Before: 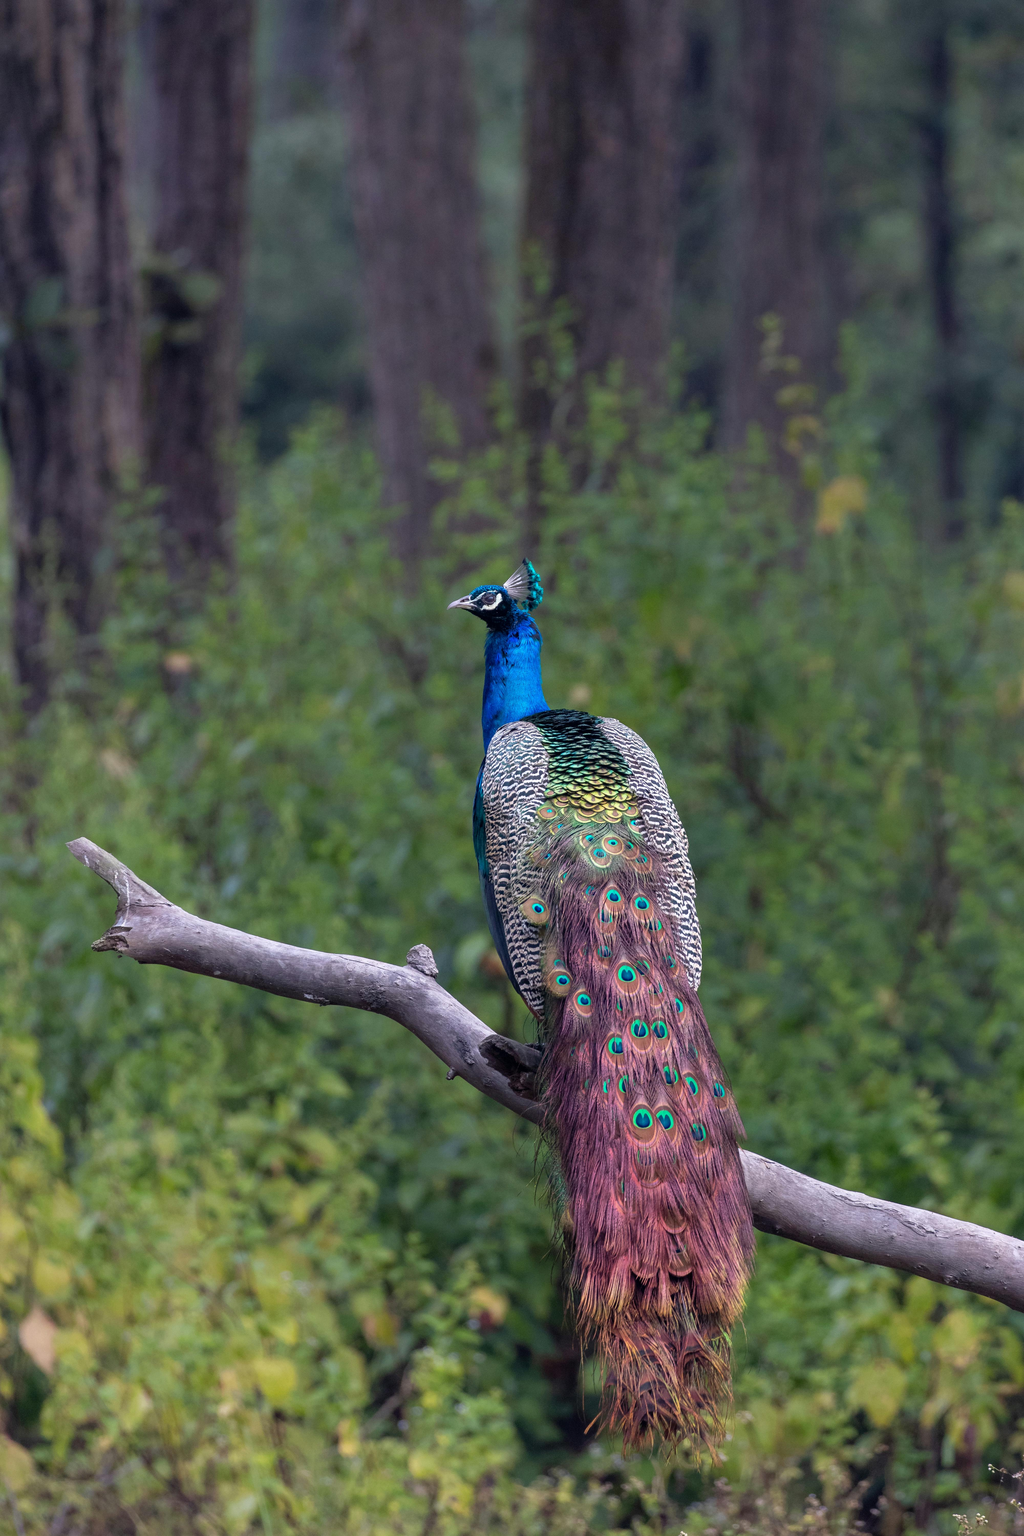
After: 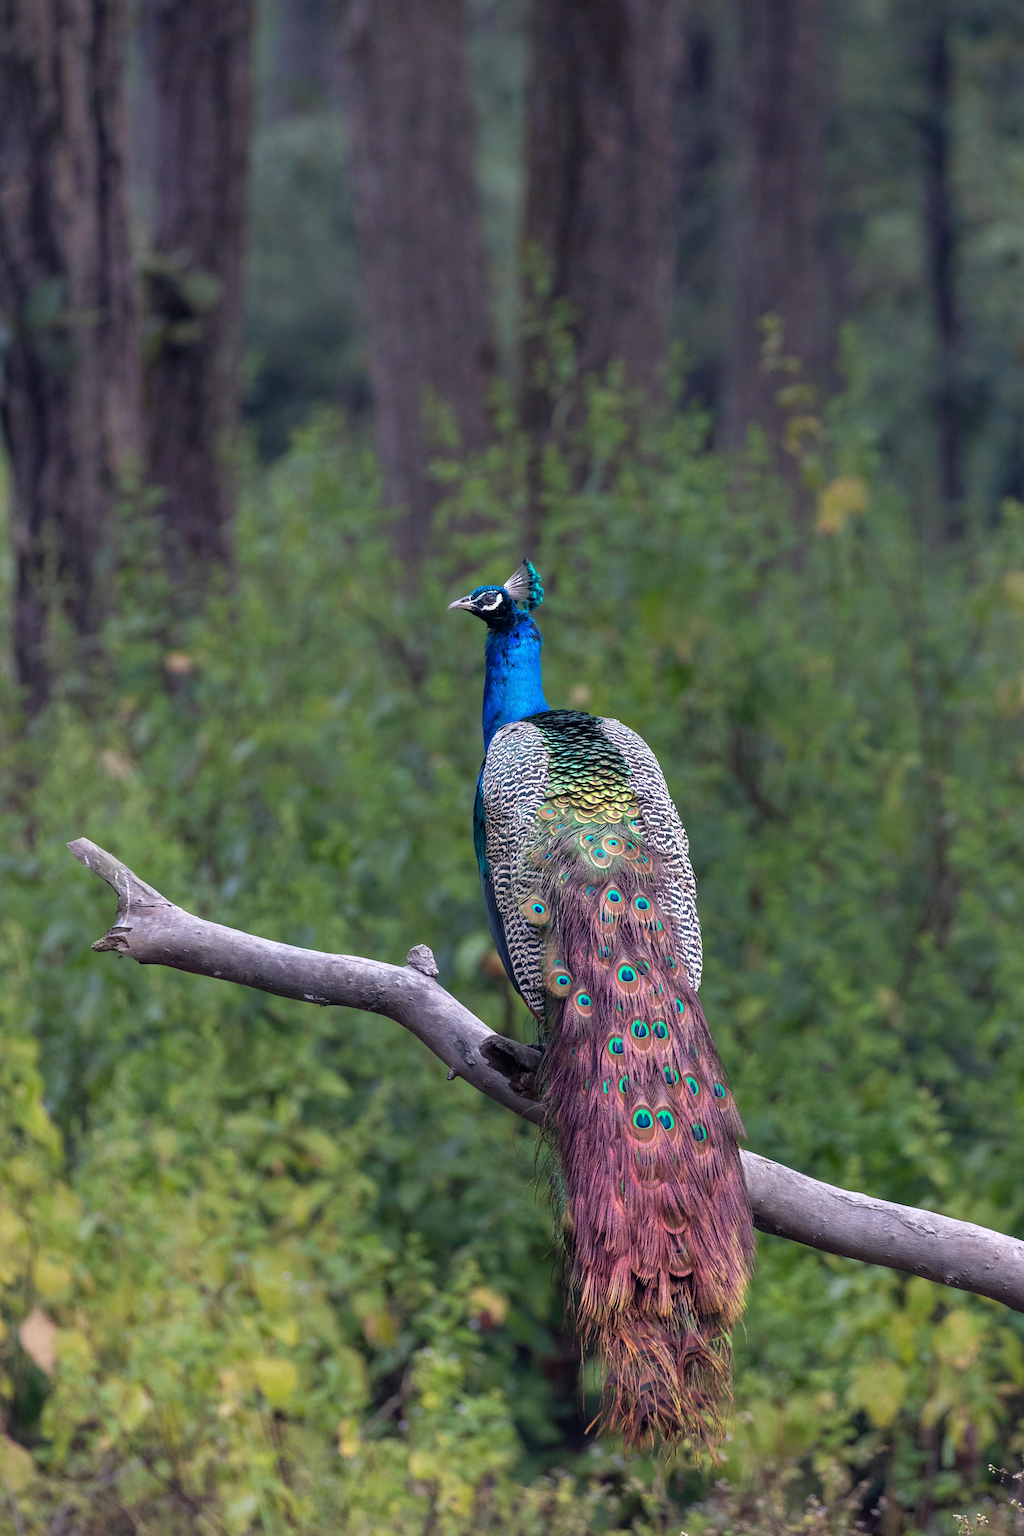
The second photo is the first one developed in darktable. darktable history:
tone equalizer: edges refinement/feathering 500, mask exposure compensation -1.57 EV, preserve details no
exposure: exposure 0.127 EV, compensate highlight preservation false
